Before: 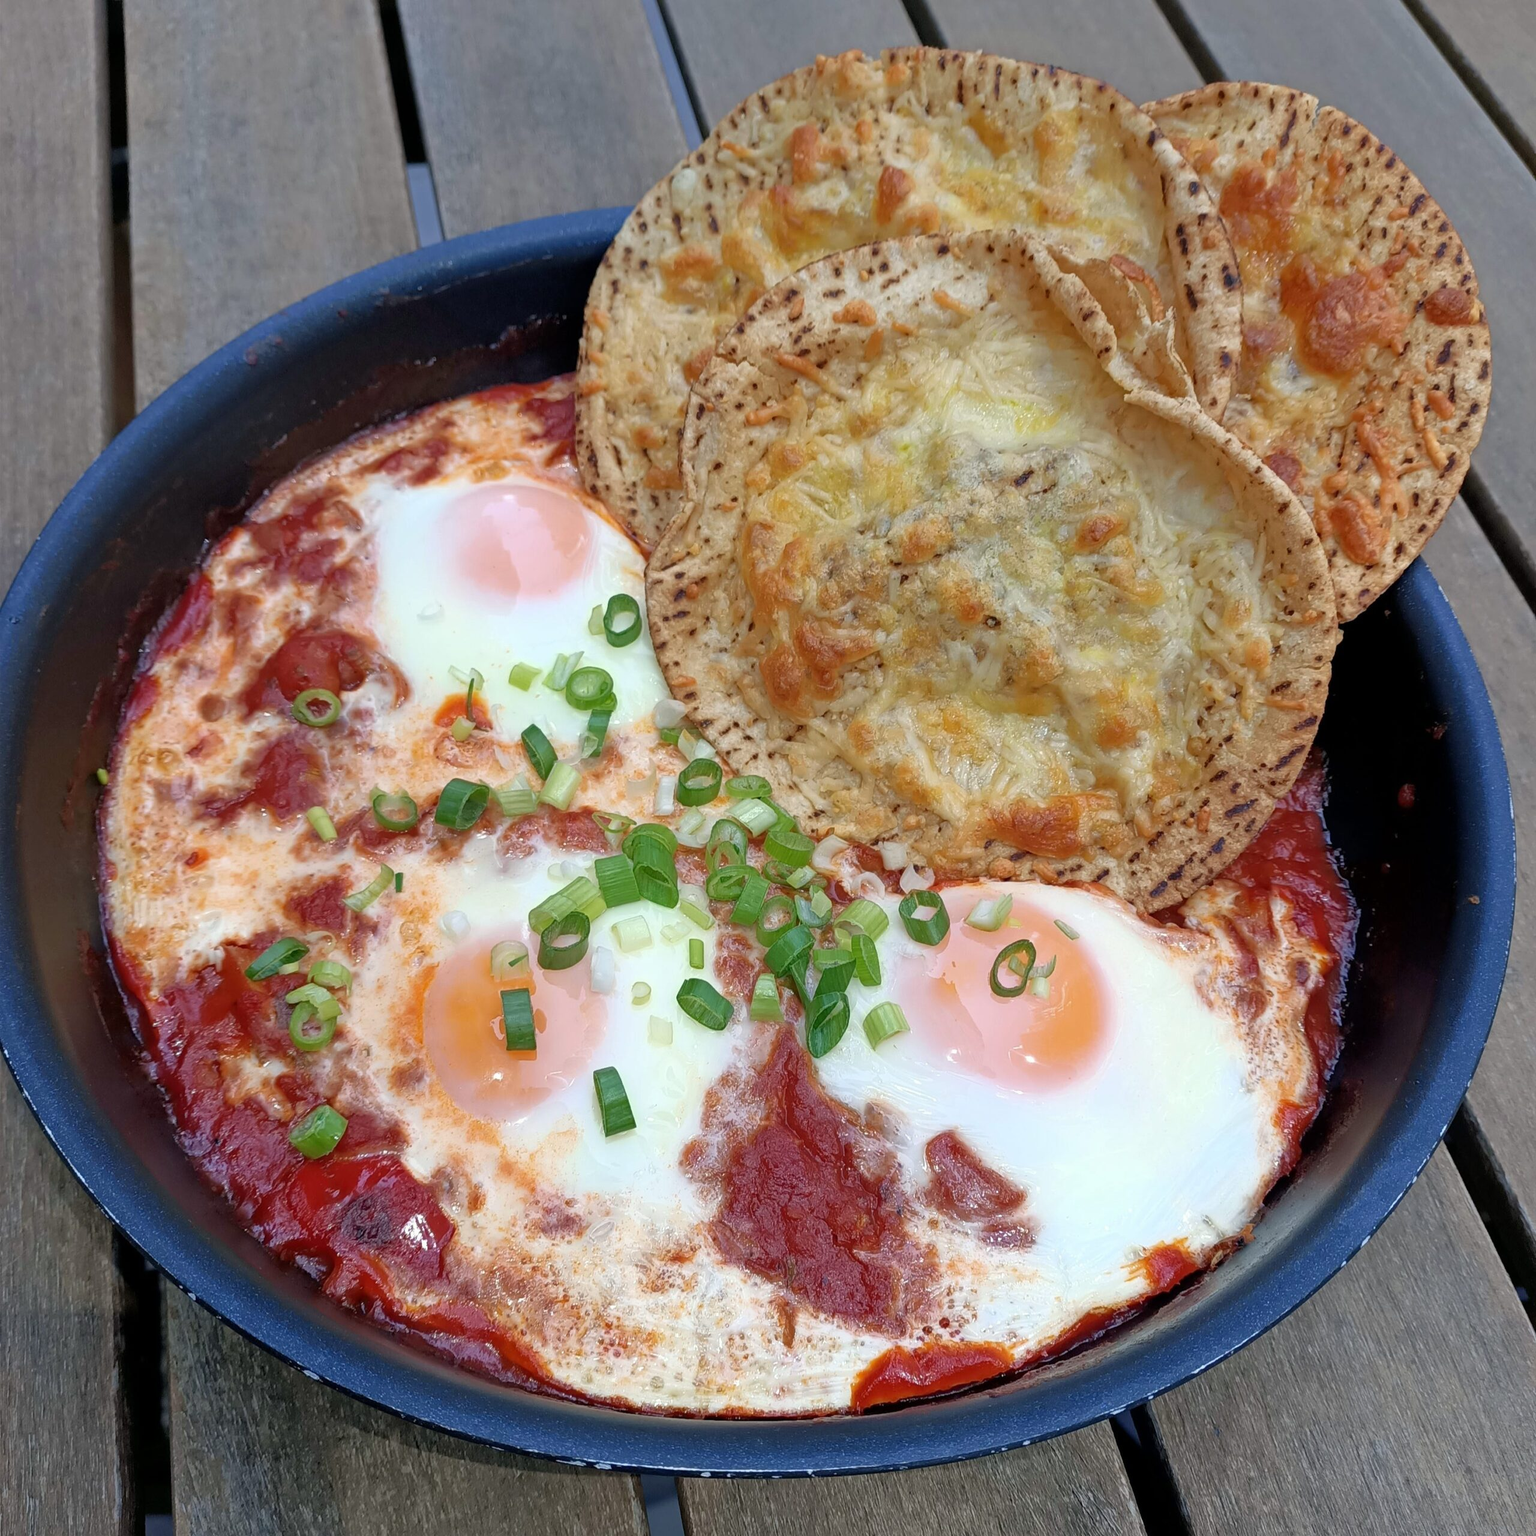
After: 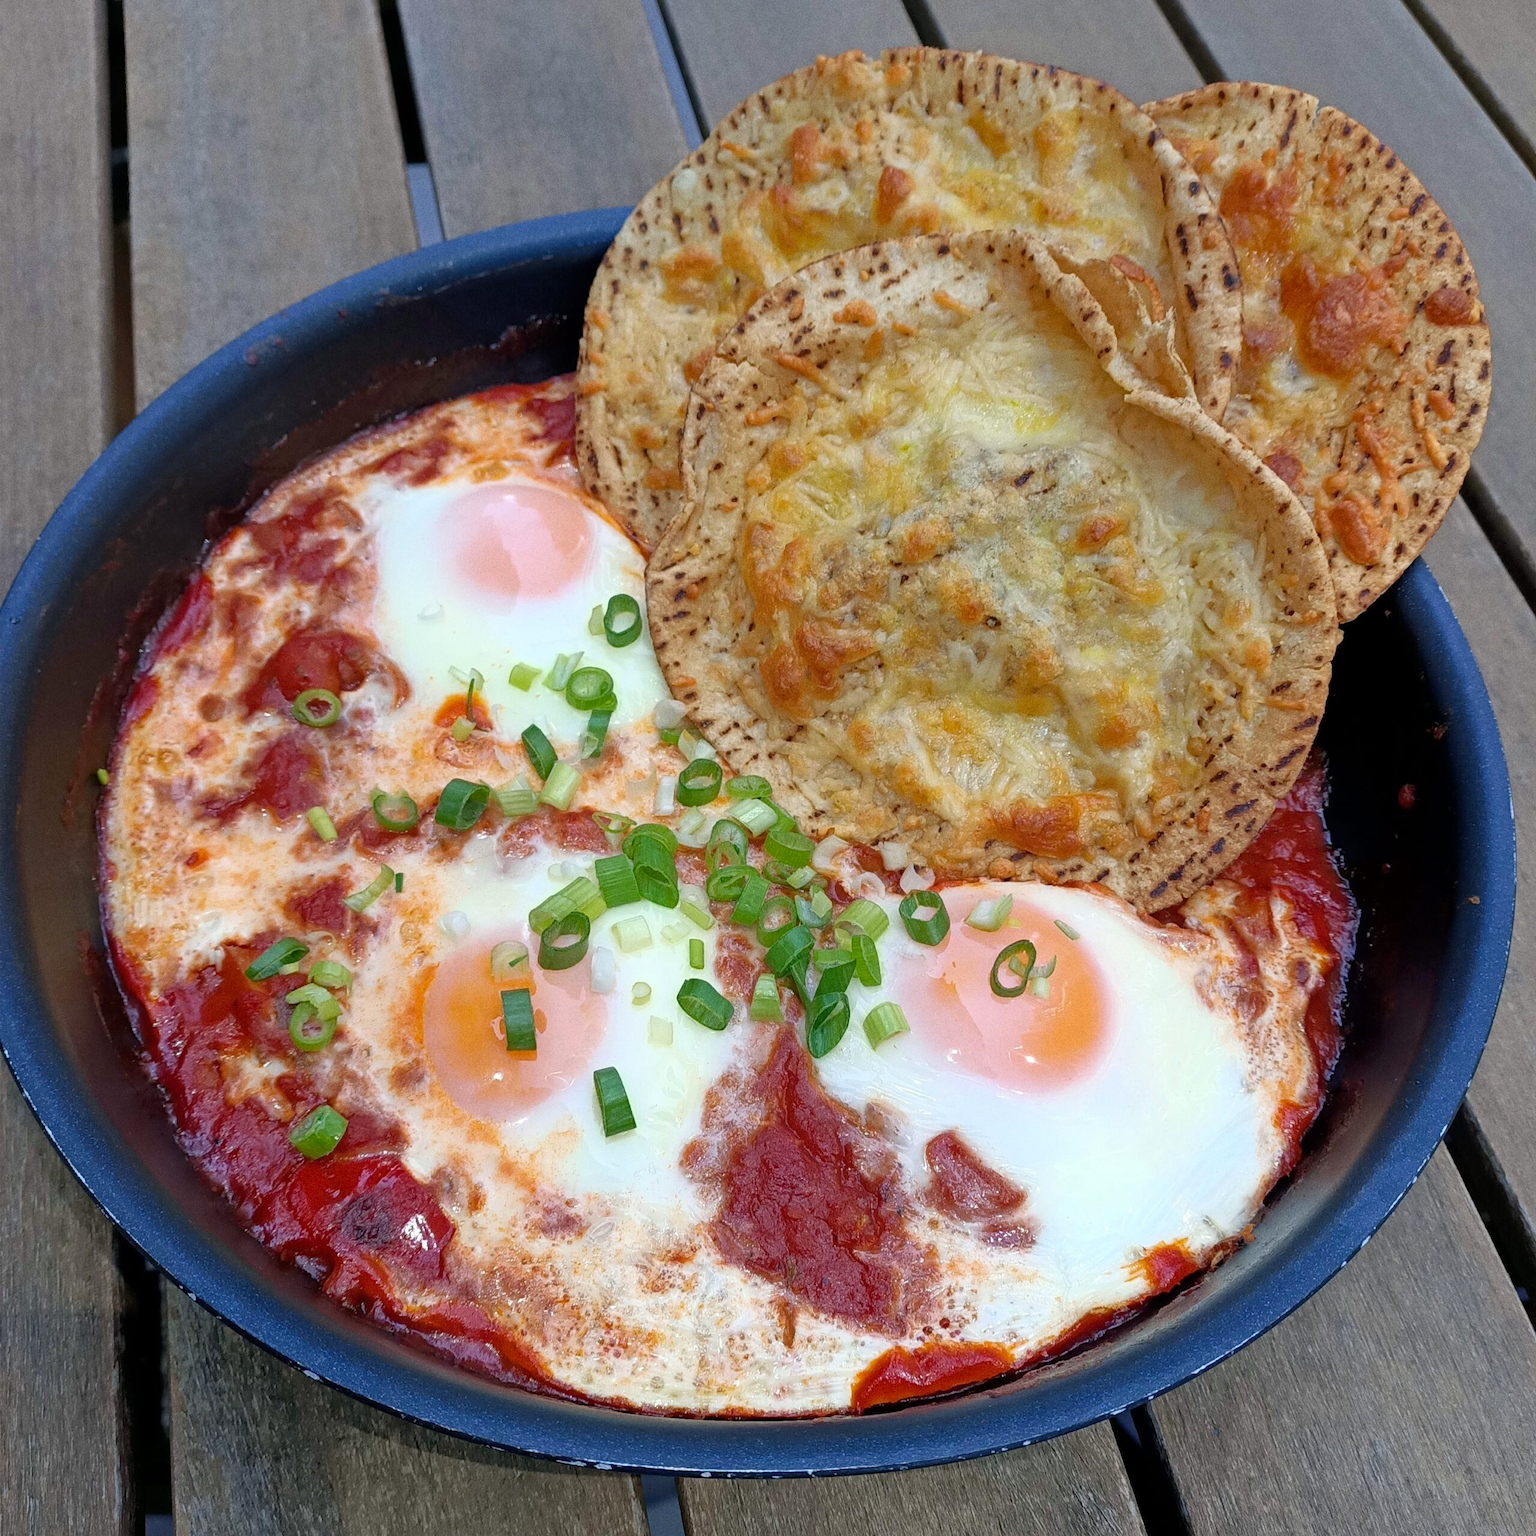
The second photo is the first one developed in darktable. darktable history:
color balance rgb: perceptual saturation grading › global saturation 10%, global vibrance 10%
grain: coarseness 0.47 ISO
